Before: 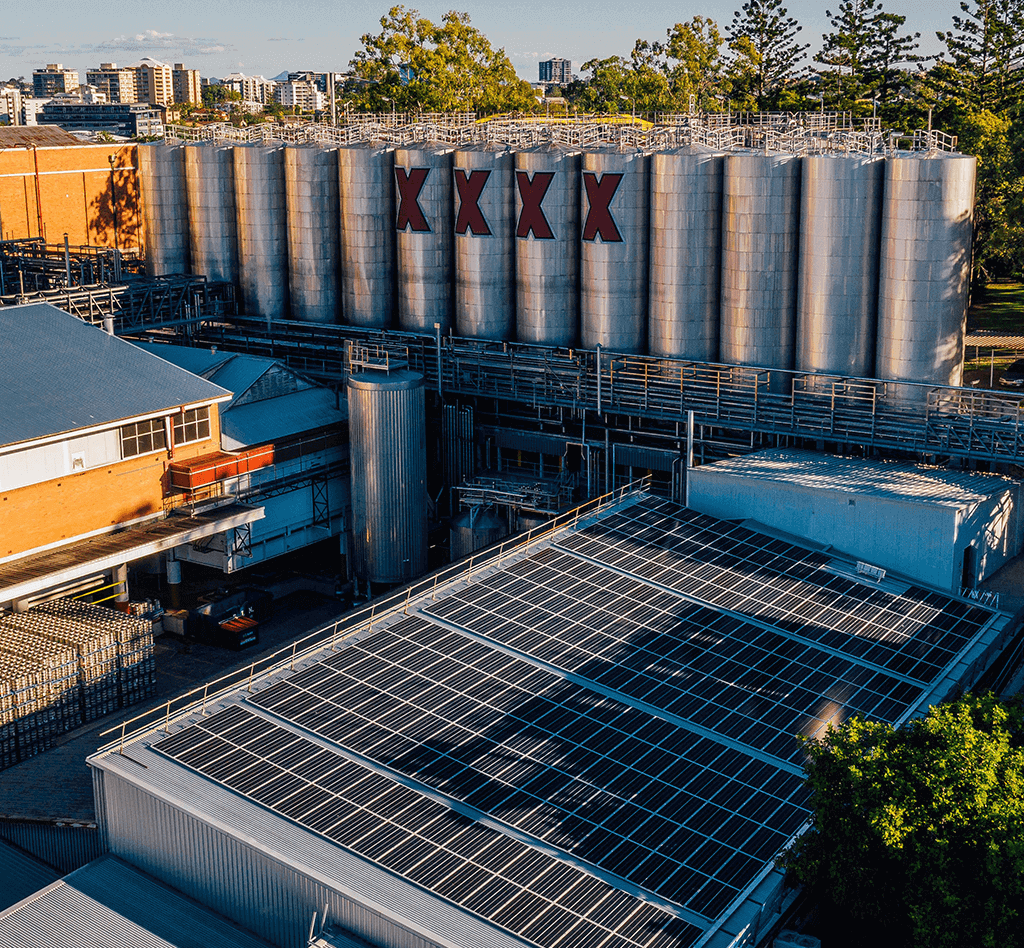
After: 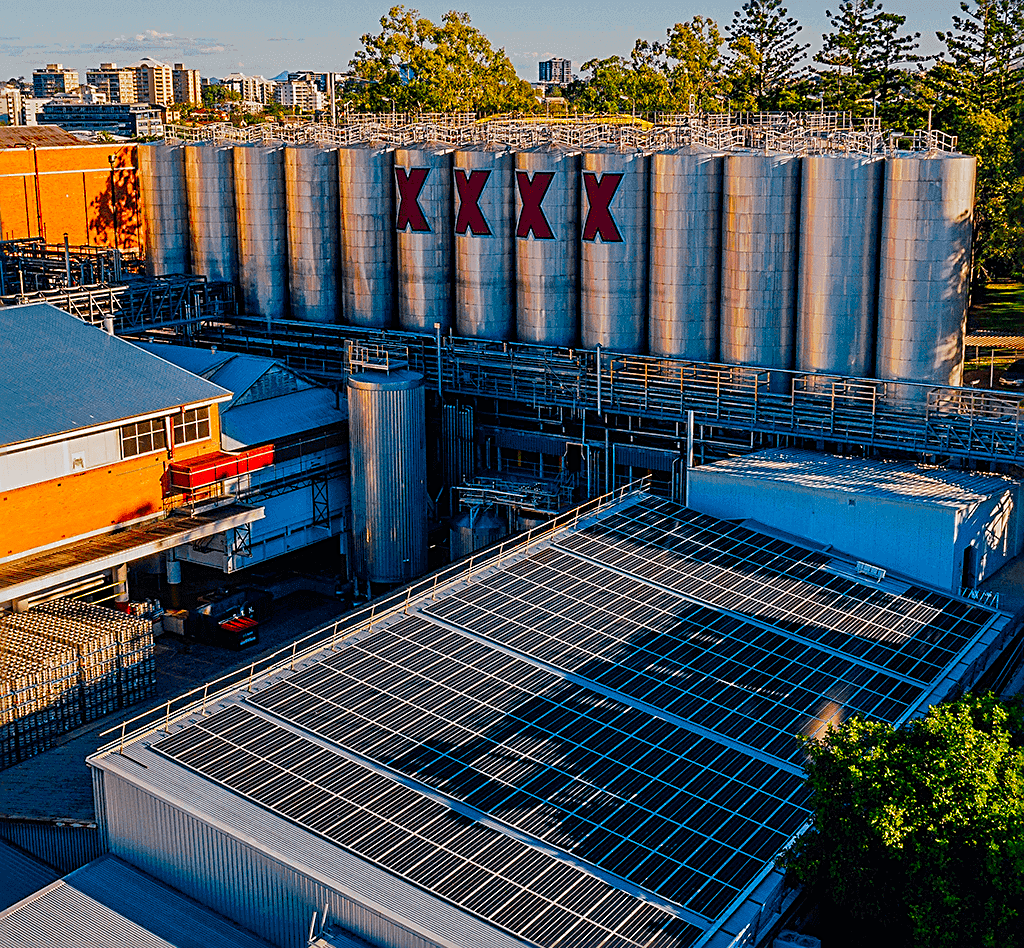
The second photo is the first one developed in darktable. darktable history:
color correction: highlights b* 0.008, saturation 1.84
sharpen: radius 2.538, amount 0.652
filmic rgb: black relative exposure -15 EV, white relative exposure 3 EV, target black luminance 0%, hardness 9.33, latitude 98.88%, contrast 0.912, shadows ↔ highlights balance 0.526%
